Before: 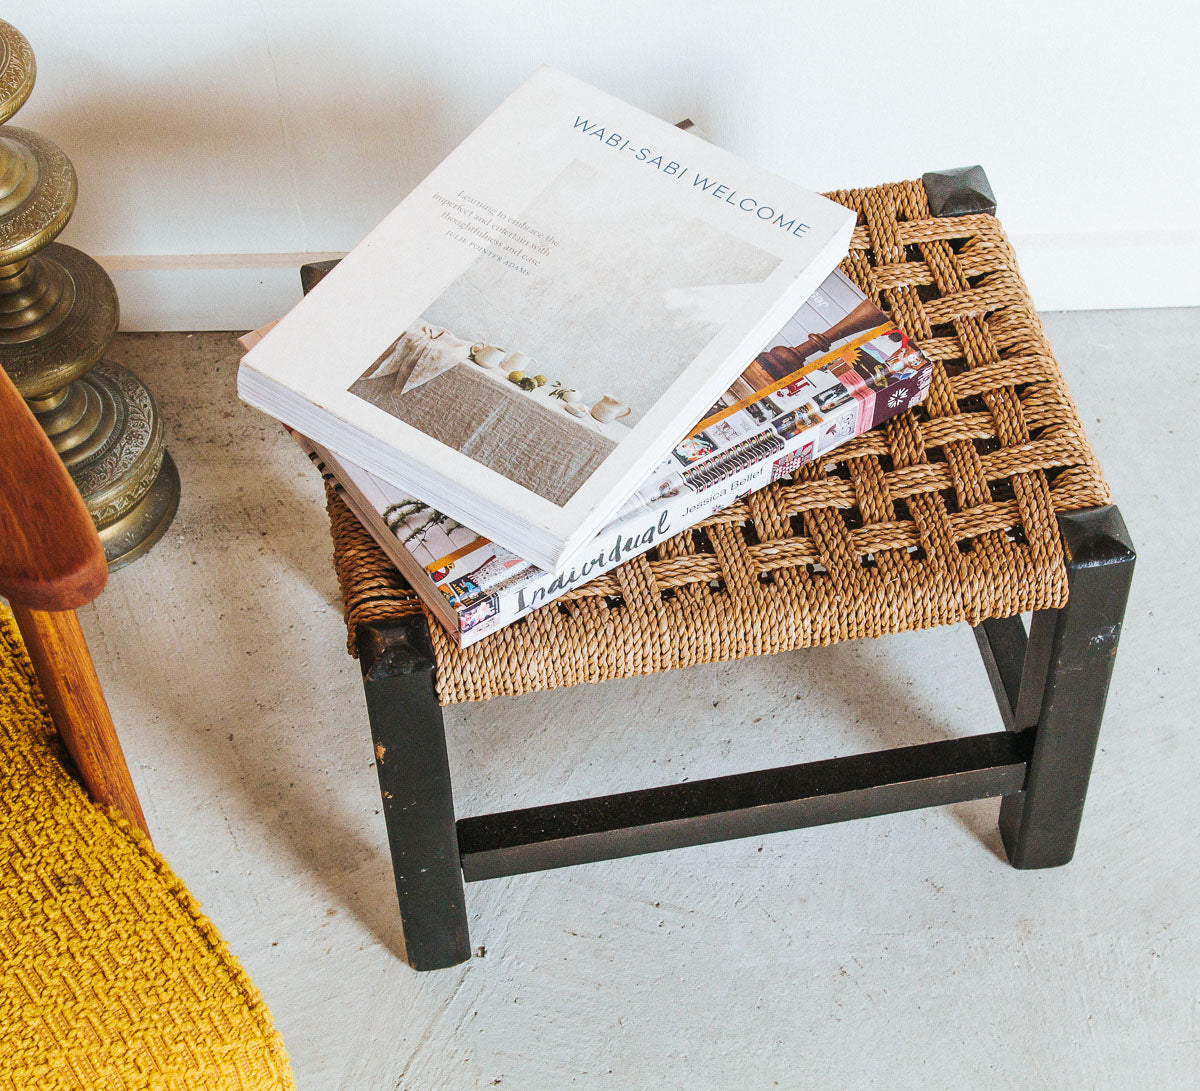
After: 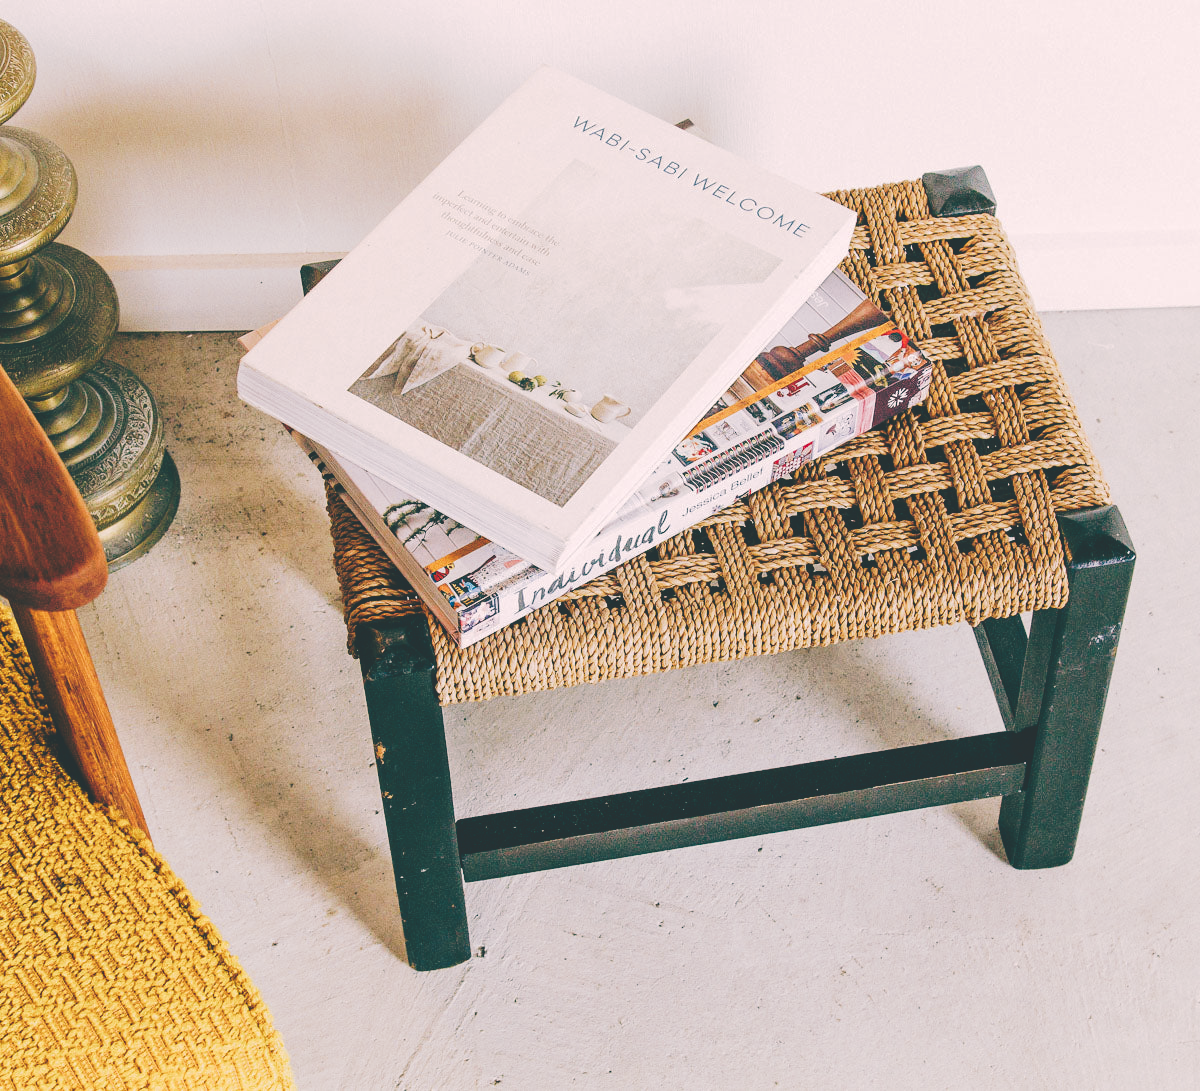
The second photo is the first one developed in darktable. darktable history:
tone curve: curves: ch0 [(0, 0) (0.003, 0.177) (0.011, 0.177) (0.025, 0.176) (0.044, 0.178) (0.069, 0.186) (0.1, 0.194) (0.136, 0.203) (0.177, 0.223) (0.224, 0.255) (0.277, 0.305) (0.335, 0.383) (0.399, 0.467) (0.468, 0.546) (0.543, 0.616) (0.623, 0.694) (0.709, 0.764) (0.801, 0.834) (0.898, 0.901) (1, 1)], preserve colors none
color look up table: target L [96.76, 92.9, 92.21, 92.69, 88.76, 81.3, 73.08, 66.41, 48.59, 27.17, 24.13, 201.21, 80.84, 82.27, 73.2, 63.57, 57.29, 58.88, 55.1, 60.72, 50.63, 43.34, 30.58, 28.85, 12.53, 5.687, 86.22, 77.73, 70.37, 72.82, 56.45, 58.86, 64.78, 55.16, 45.77, 44.4, 33.25, 33.86, 31.95, 15.79, 15.08, 4.566, 81.85, 69.54, 78.43, 67.85, 50.71, 52.44, 24.74], target a [-9.43, -6.361, -14.14, -20.18, -25.28, -12.28, -10.47, -50.71, -40.19, -25.62, -27.25, 0, 19.98, 11.32, 23.71, 26.9, 39.96, 7.647, 61.12, 1.3, 47.33, 66.33, 0.345, 28.34, 3.42, -16.35, 18.24, 36.96, 21.17, 38.63, 16.75, 72.49, 65.08, 56.61, 39.46, 28.27, 12.77, 50.63, 33.46, -27.23, 17.04, -10.5, -9.88, 0.849, -20.15, -2.01, -2.461, -19.37, -1.79], target b [37.94, 14.33, 4.007, 19.2, 30.55, 23.27, 61.31, 41.48, 22.32, 15.86, -2.399, -0.001, 27.7, 61.87, 13.45, 55.61, 21.7, 5.072, 39.34, 34.17, 50.36, 17.64, 0.111, 26.53, 4.292, -13.06, -3.871, -18.22, -31.54, 3.387, -17.81, -18.77, -36.76, -9.894, -31.94, -73.02, -53.44, -58.76, -8.608, -8.153, -40.68, -27.12, -12.6, -17.4, 0.618, -2.205, -52.14, -26.88, -30.39], num patches 49
